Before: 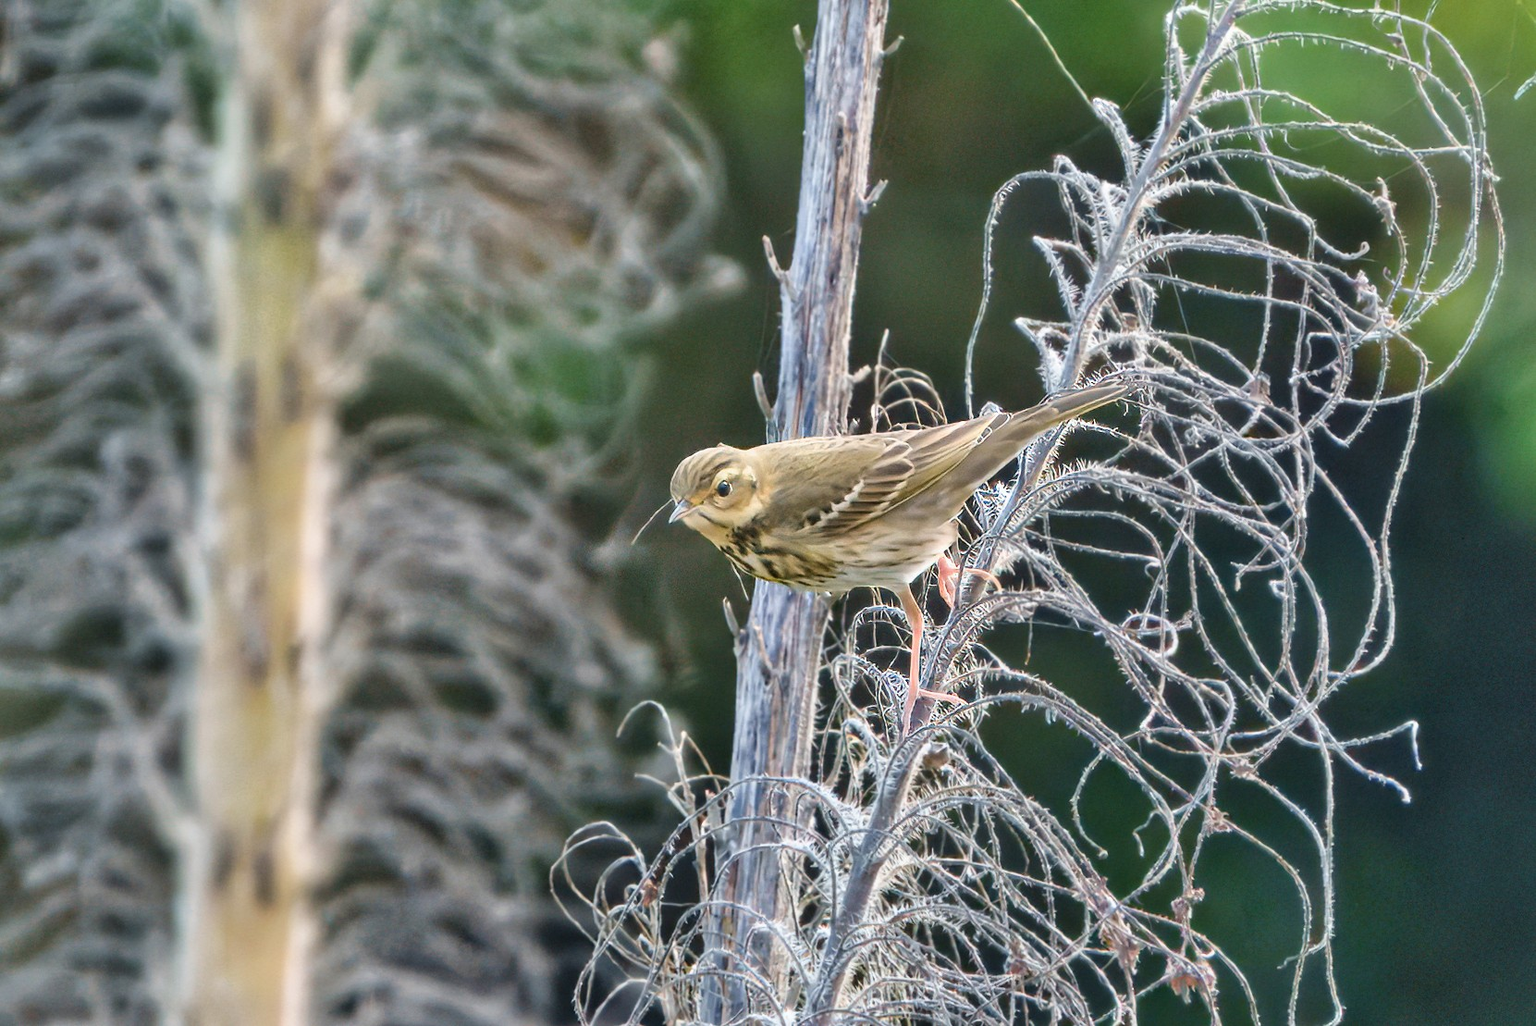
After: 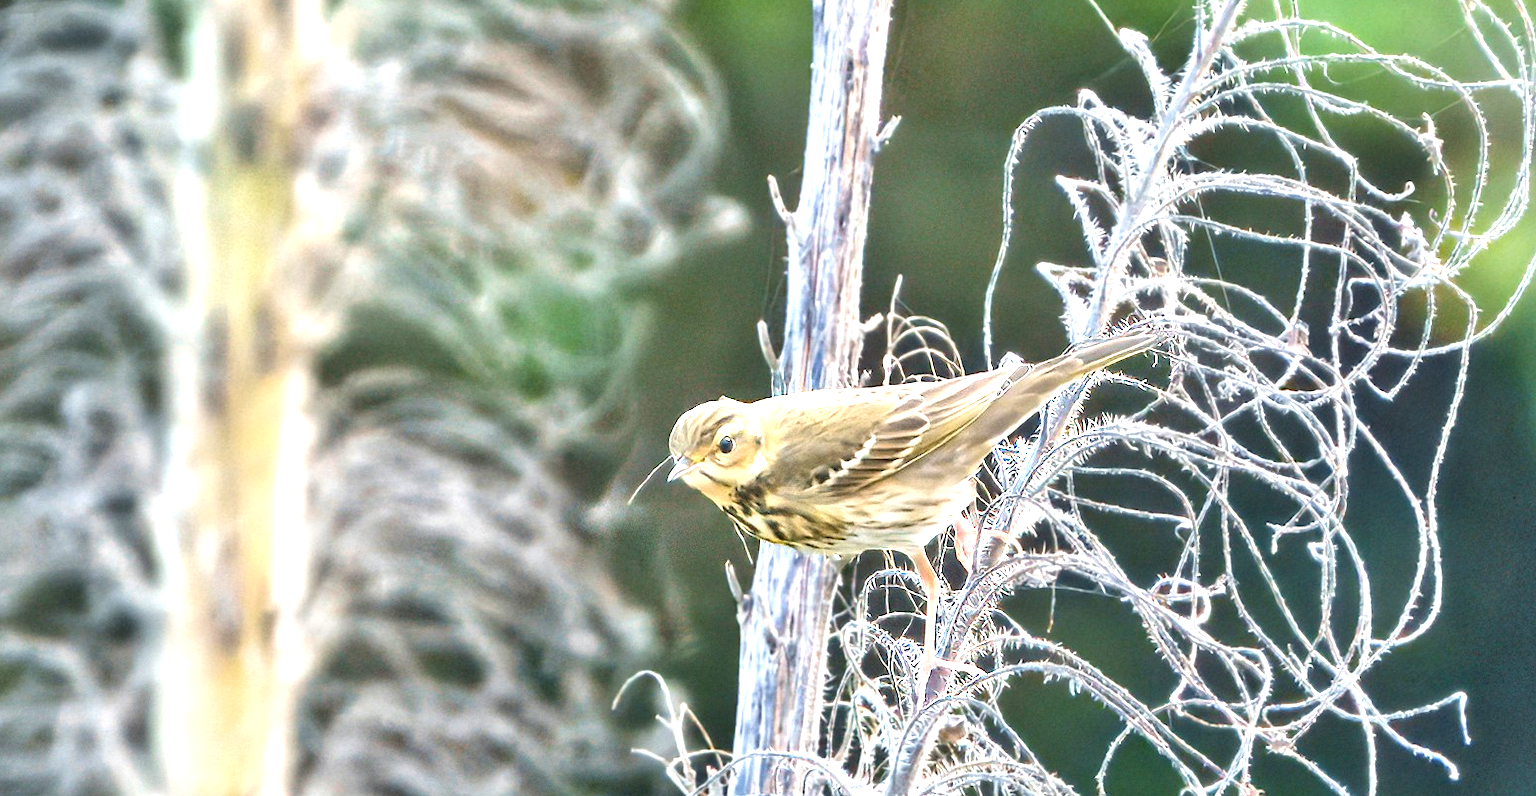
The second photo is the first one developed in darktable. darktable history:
crop: left 2.773%, top 6.988%, right 3.382%, bottom 20.137%
exposure: exposure 0.497 EV, compensate exposure bias true, compensate highlight preservation false
